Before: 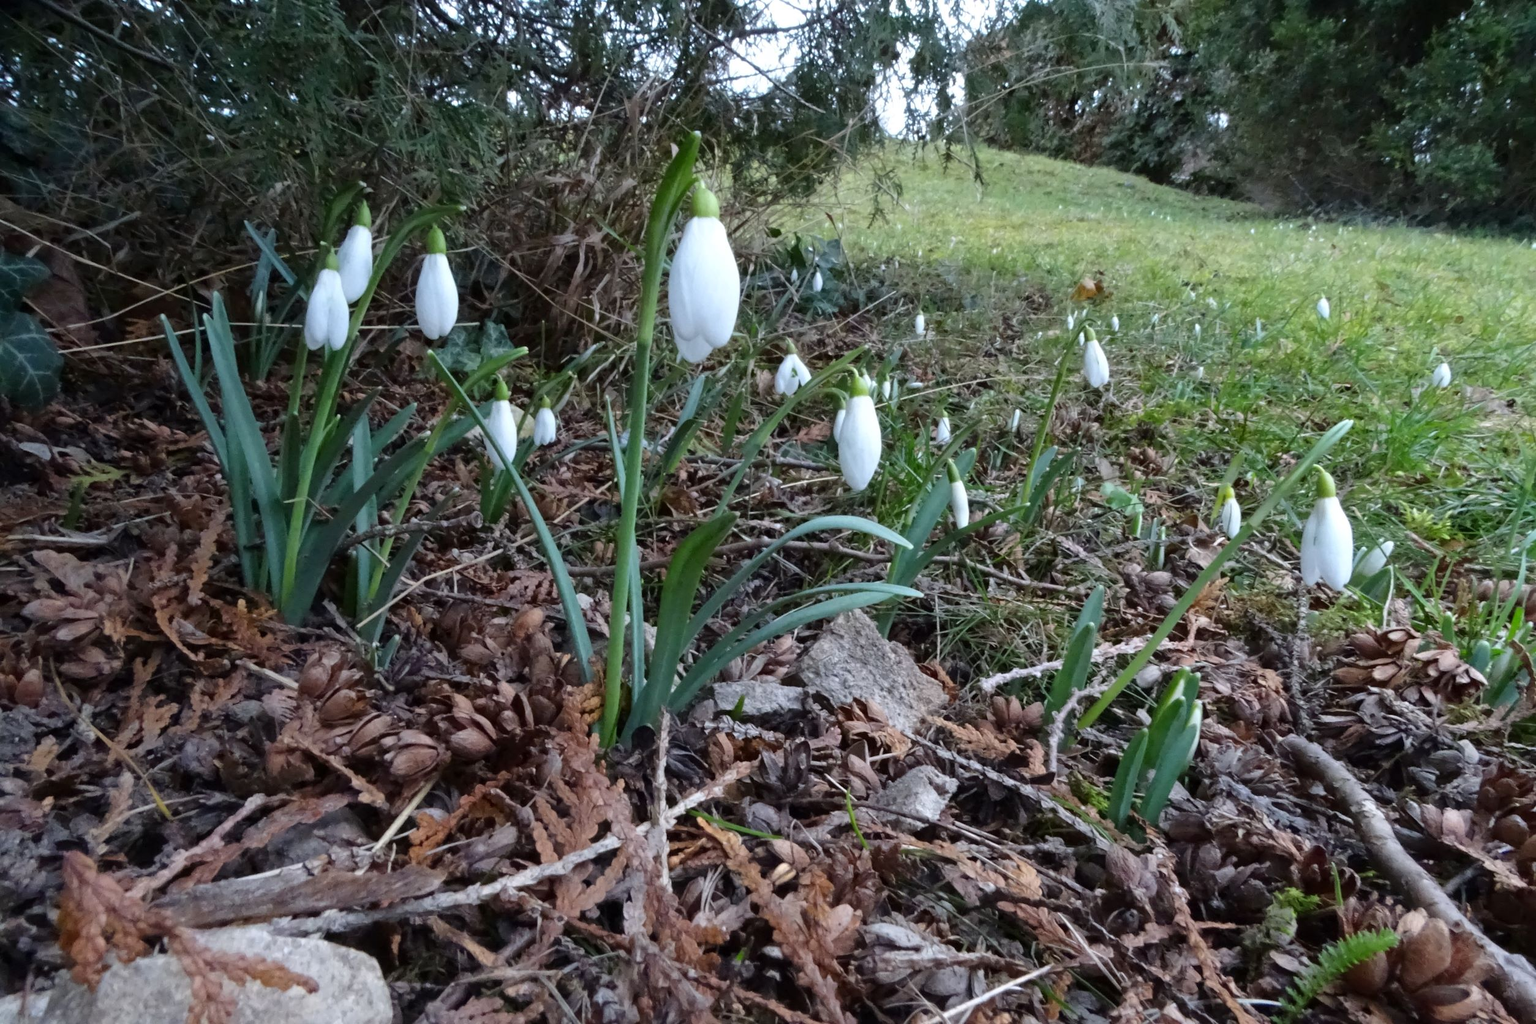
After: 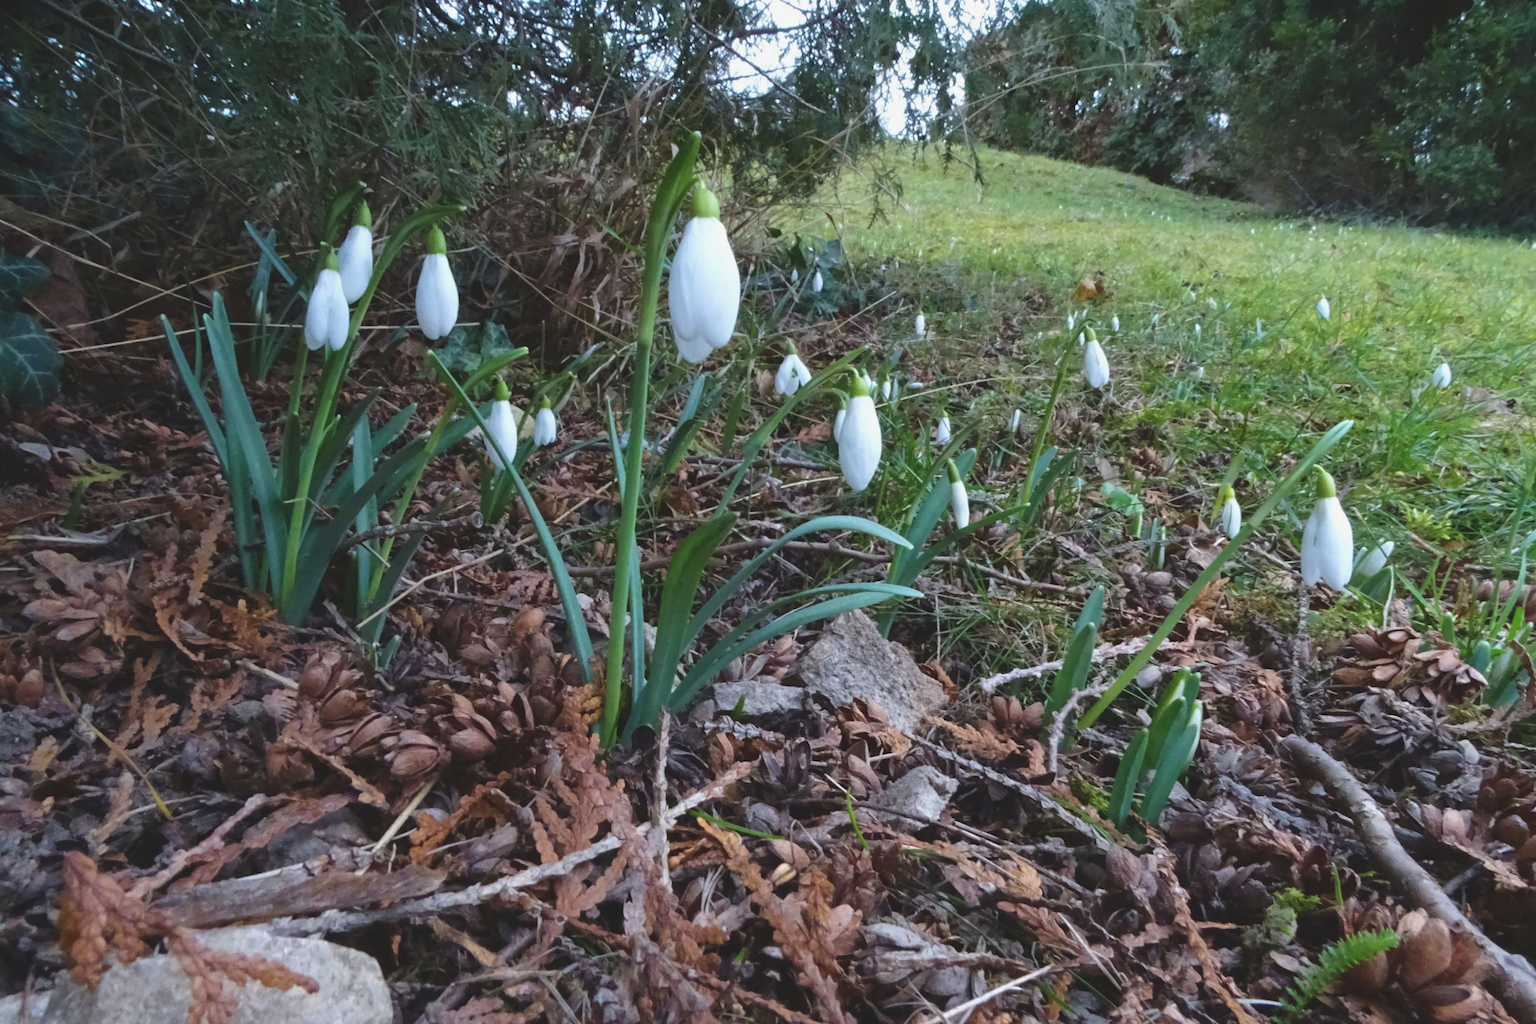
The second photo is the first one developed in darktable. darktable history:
velvia: on, module defaults
exposure: black level correction -0.015, exposure -0.126 EV, compensate highlight preservation false
